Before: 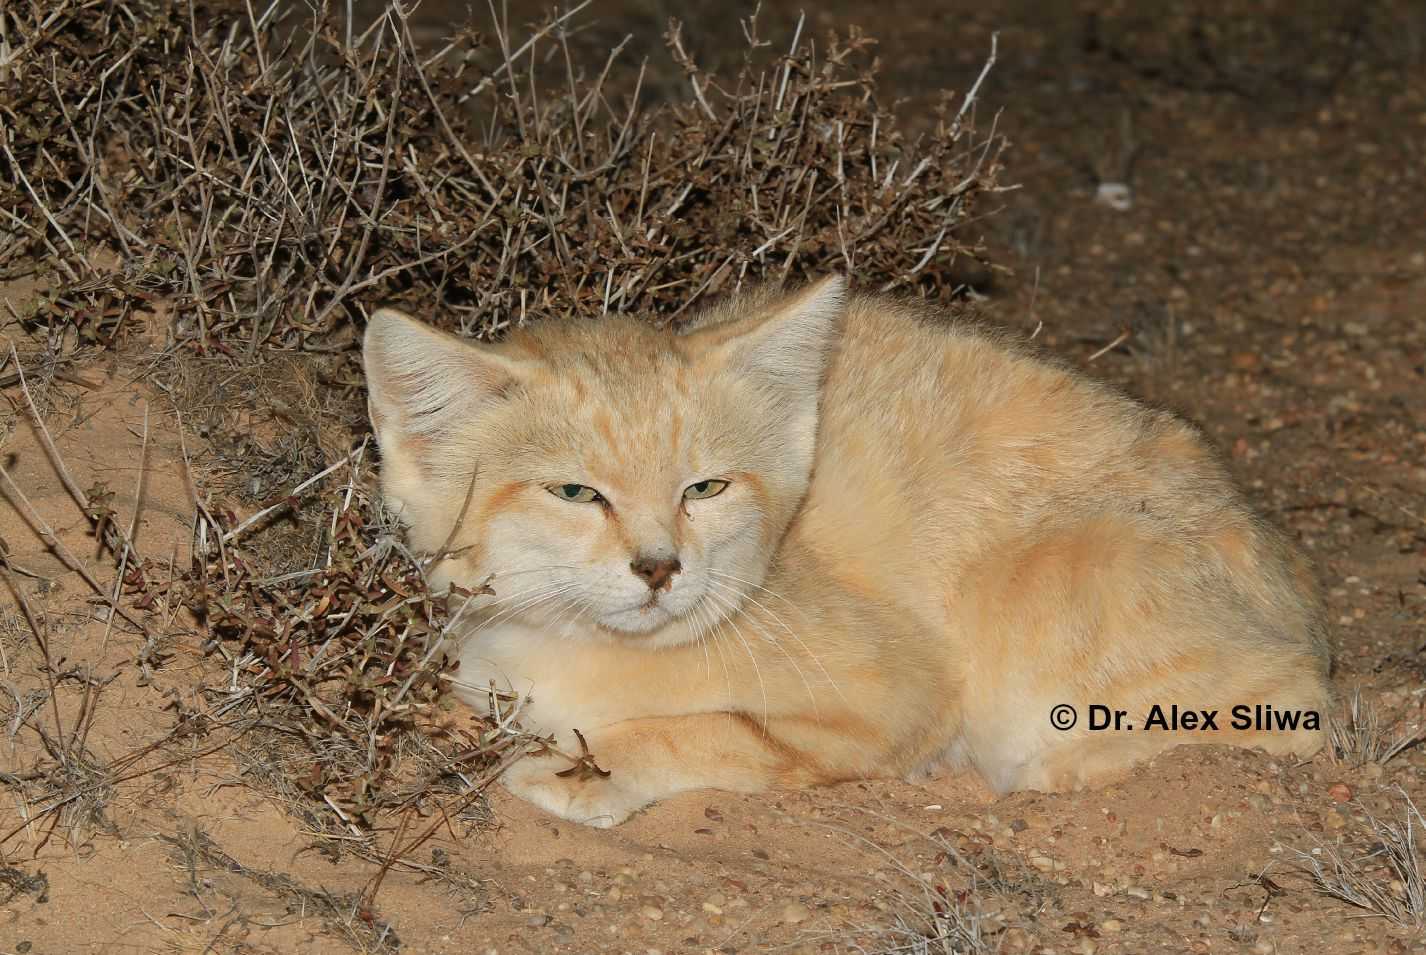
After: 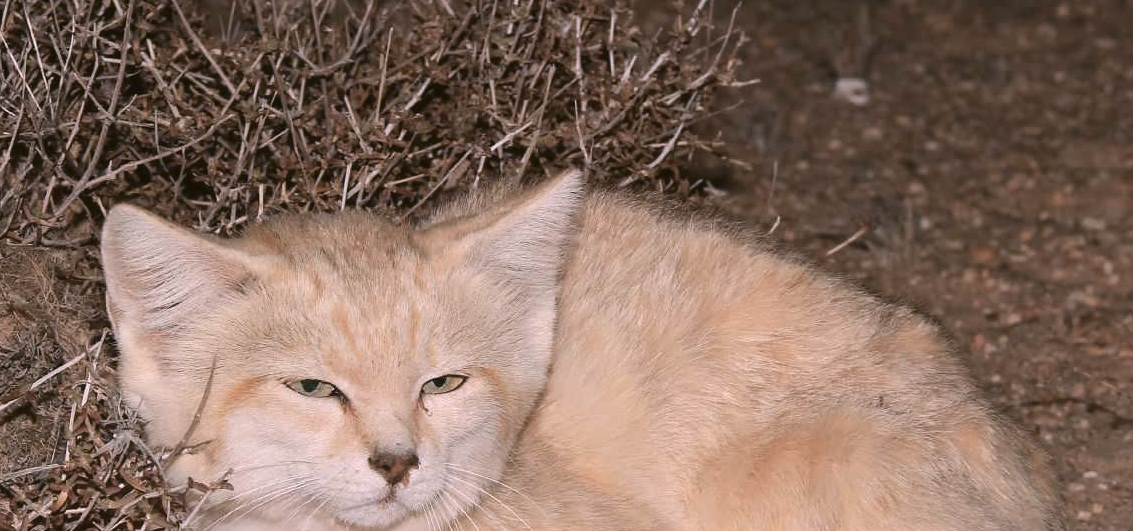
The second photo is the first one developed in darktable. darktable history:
contrast brightness saturation: contrast 0.1, saturation -0.36
white balance: red 1.188, blue 1.11
color balance: lift [1.004, 1.002, 1.002, 0.998], gamma [1, 1.007, 1.002, 0.993], gain [1, 0.977, 1.013, 1.023], contrast -3.64%
crop: left 18.38%, top 11.092%, right 2.134%, bottom 33.217%
